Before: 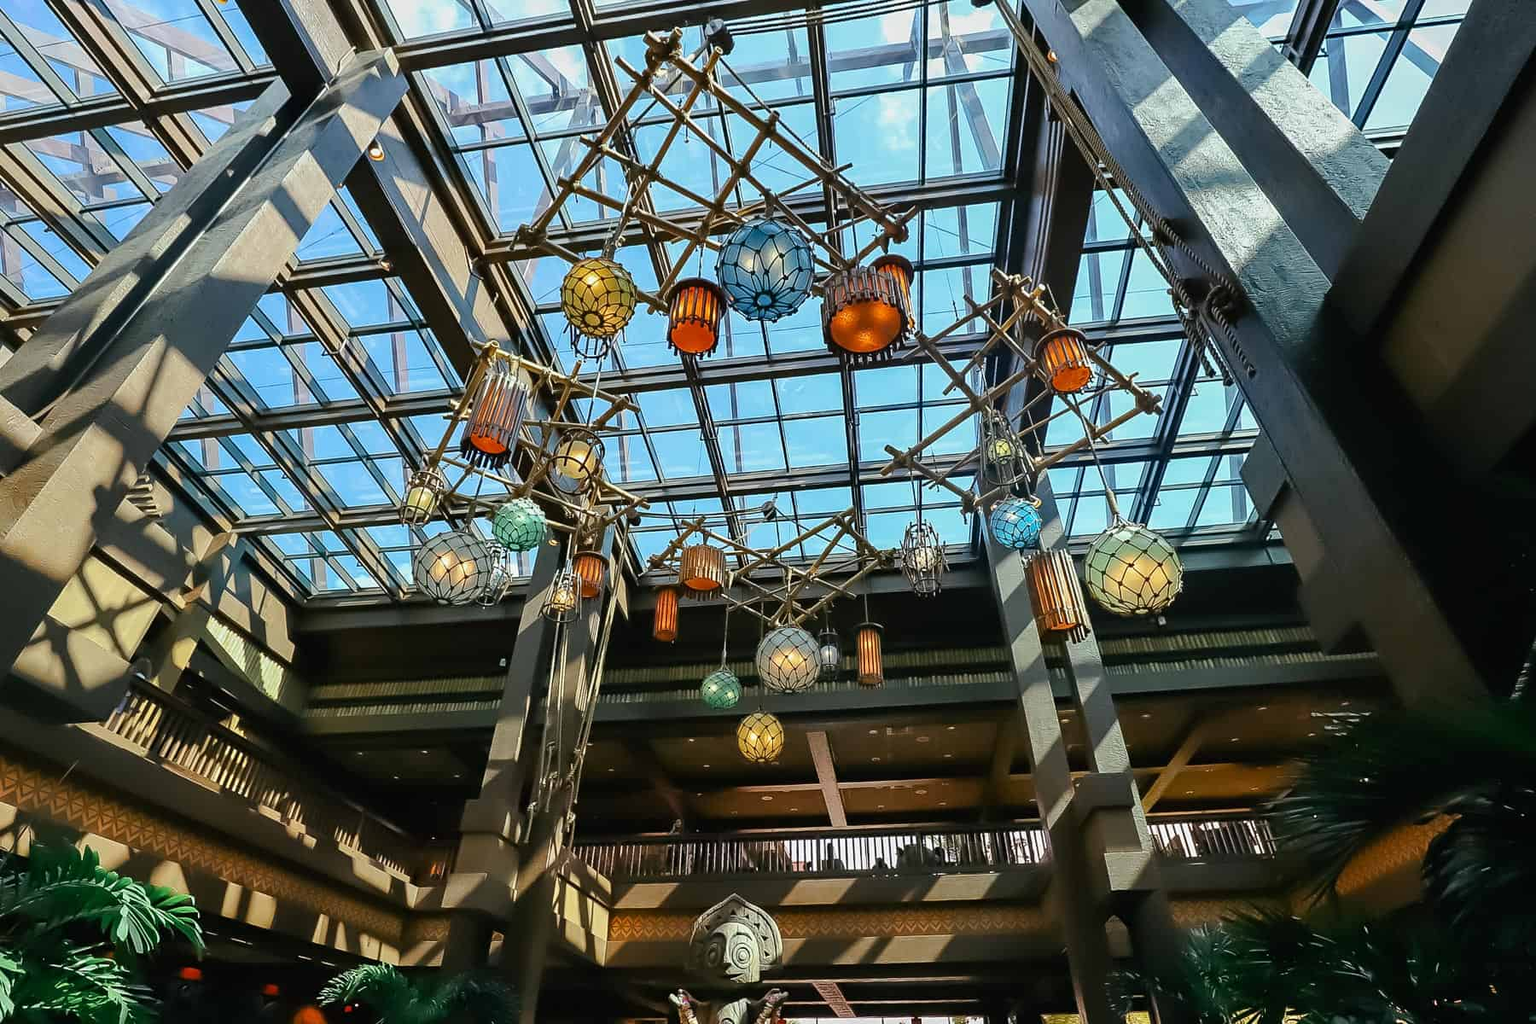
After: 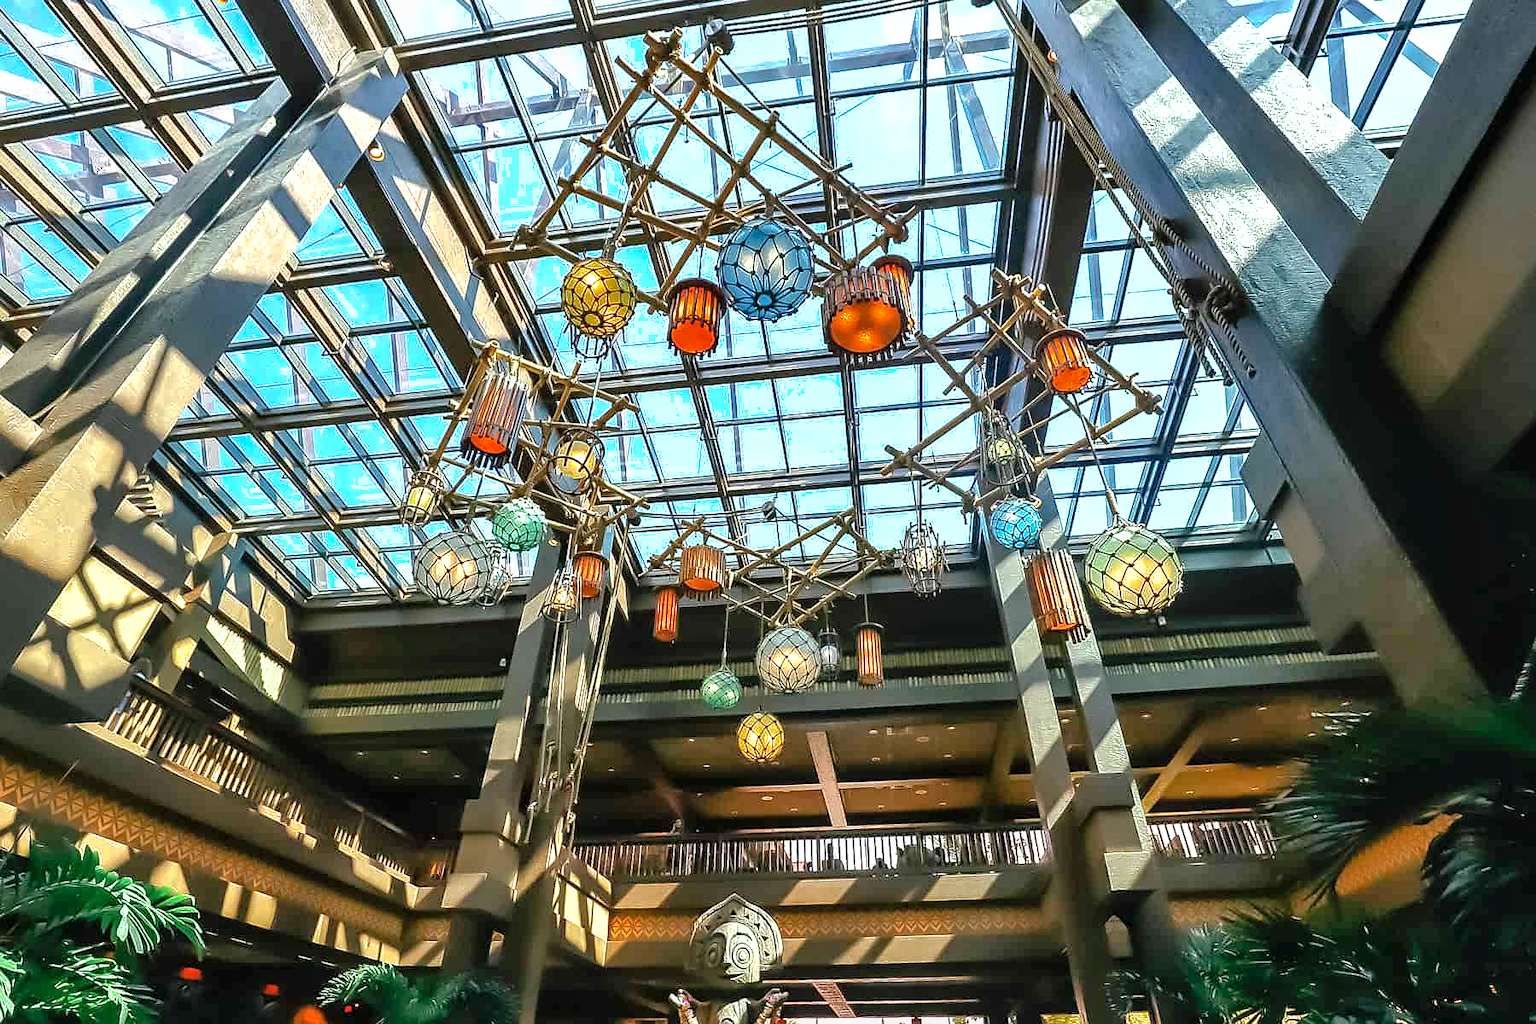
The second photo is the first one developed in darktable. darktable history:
sharpen: radius 1.038, threshold 1.075
shadows and highlights: on, module defaults
local contrast: detail 130%
levels: gray 59.33%, levels [0, 0.394, 0.787]
